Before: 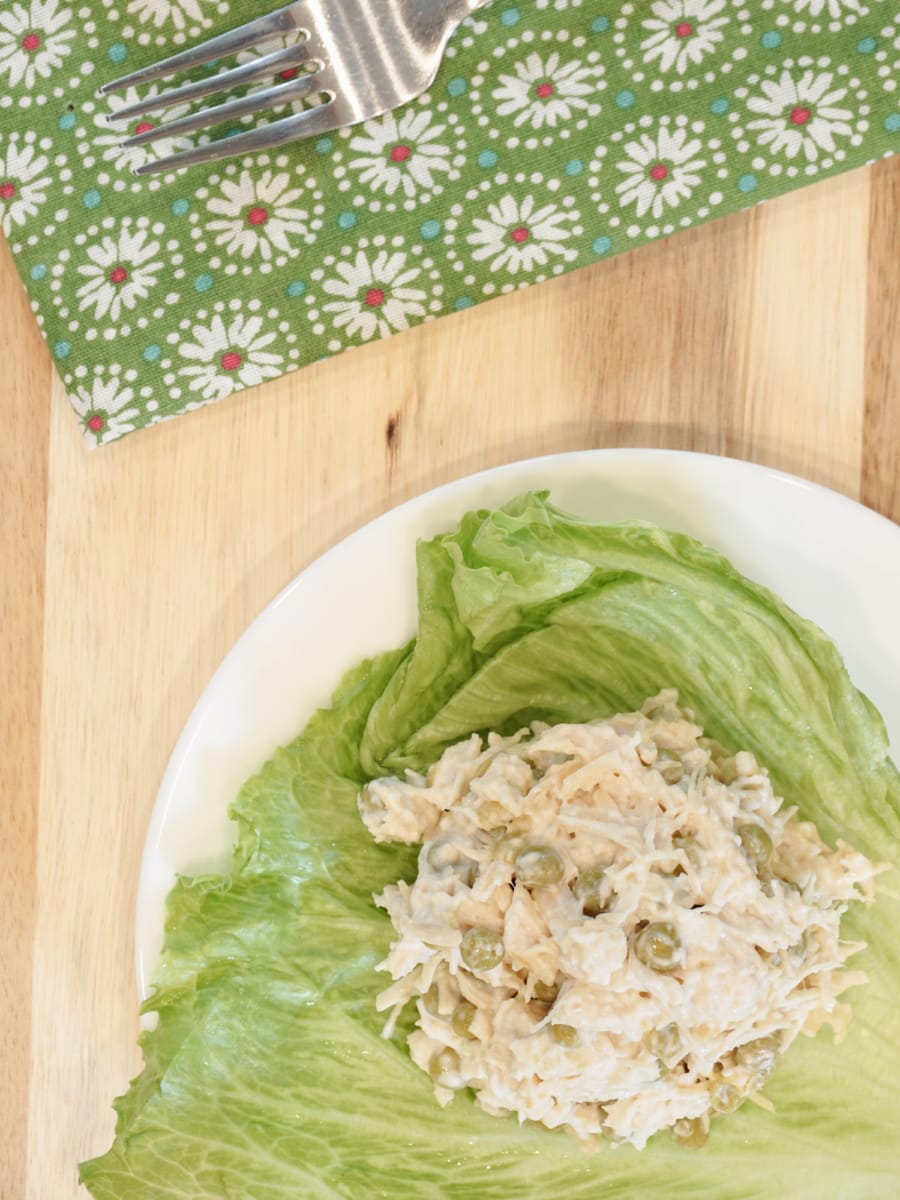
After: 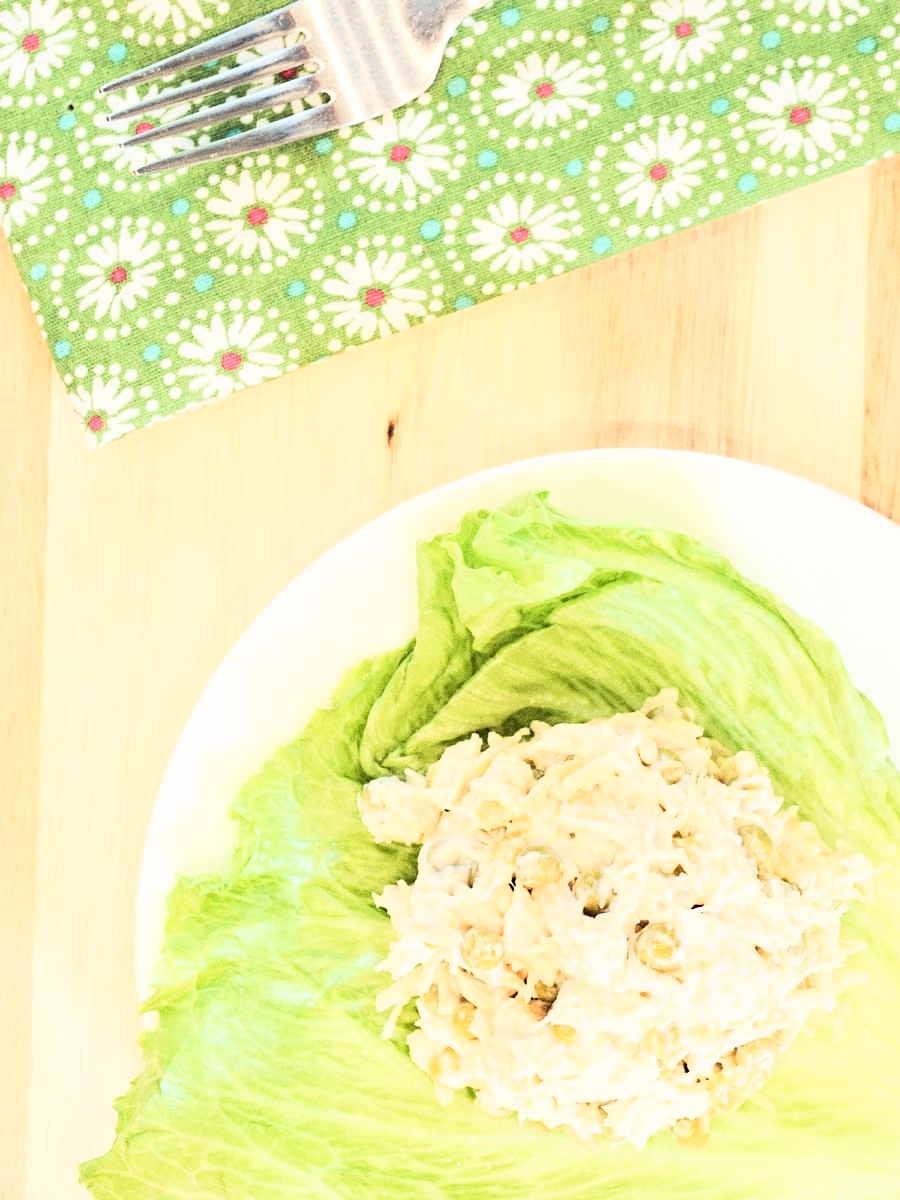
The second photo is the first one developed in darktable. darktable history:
rgb curve: curves: ch0 [(0, 0) (0.21, 0.15) (0.24, 0.21) (0.5, 0.75) (0.75, 0.96) (0.89, 0.99) (1, 1)]; ch1 [(0, 0.02) (0.21, 0.13) (0.25, 0.2) (0.5, 0.67) (0.75, 0.9) (0.89, 0.97) (1, 1)]; ch2 [(0, 0.02) (0.21, 0.13) (0.25, 0.2) (0.5, 0.67) (0.75, 0.9) (0.89, 0.97) (1, 1)], compensate middle gray true
grain: coarseness 0.09 ISO, strength 40%
sharpen: amount 0.2
